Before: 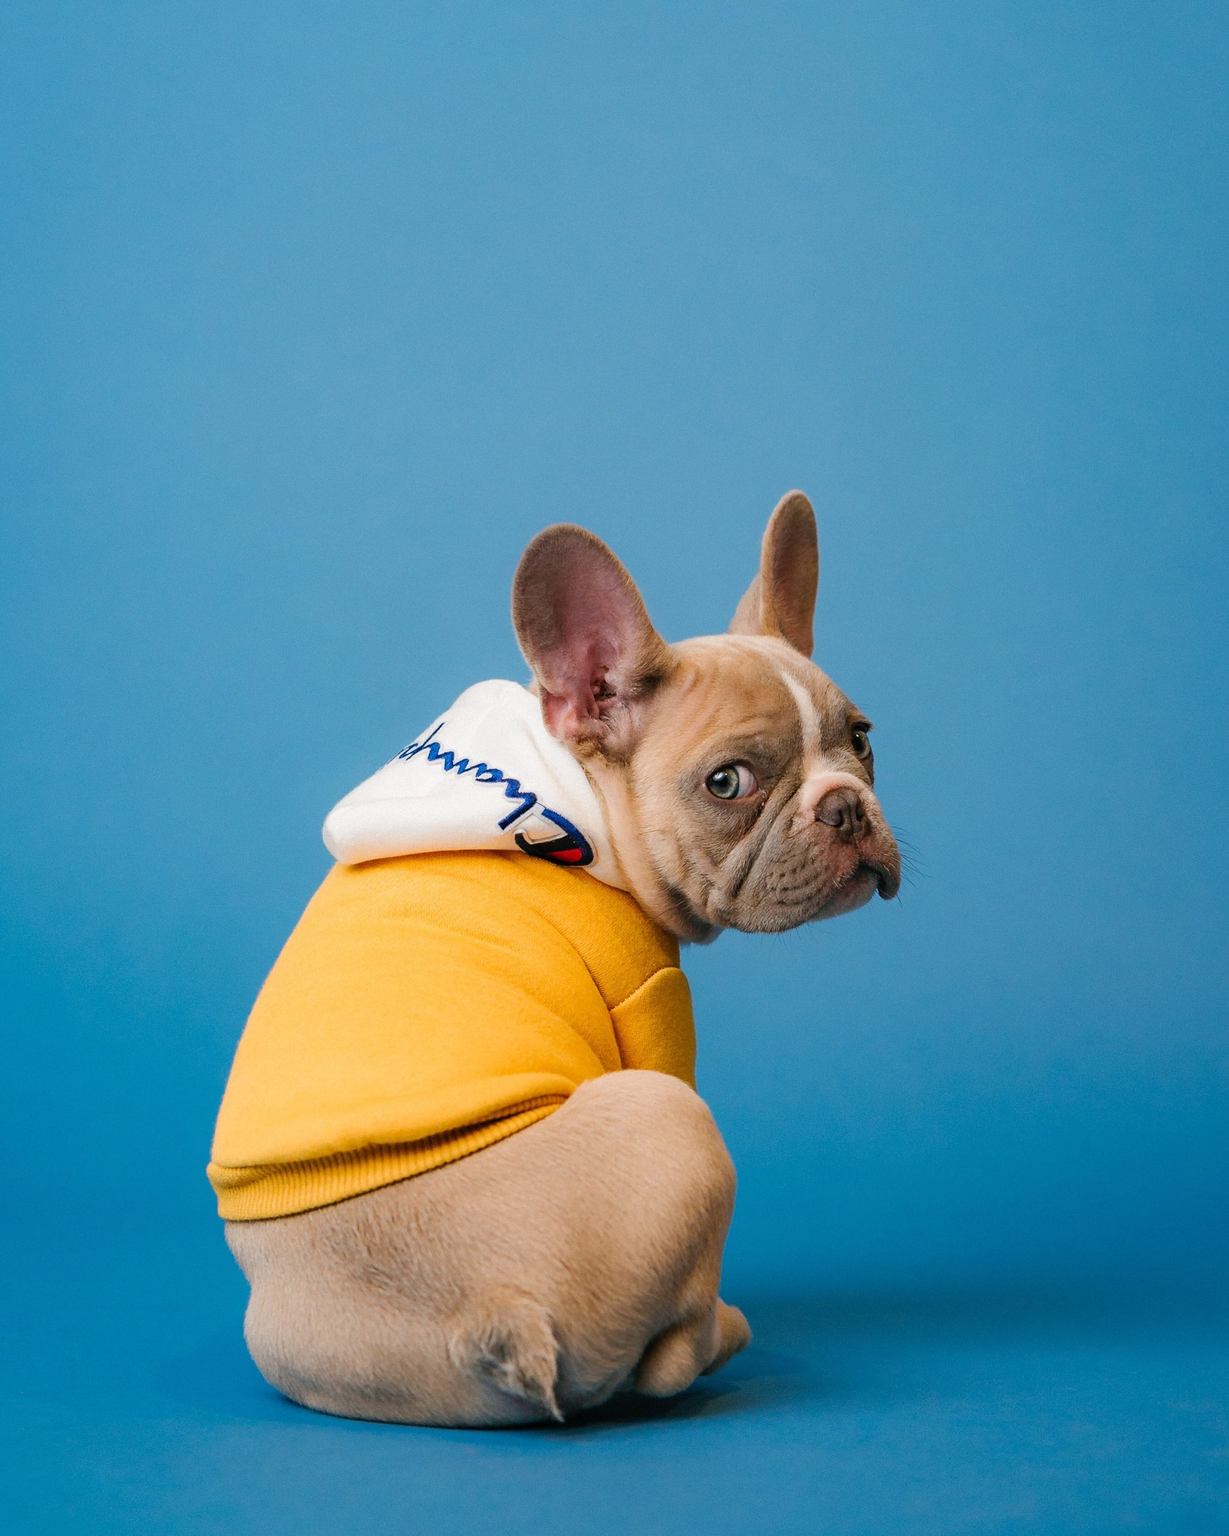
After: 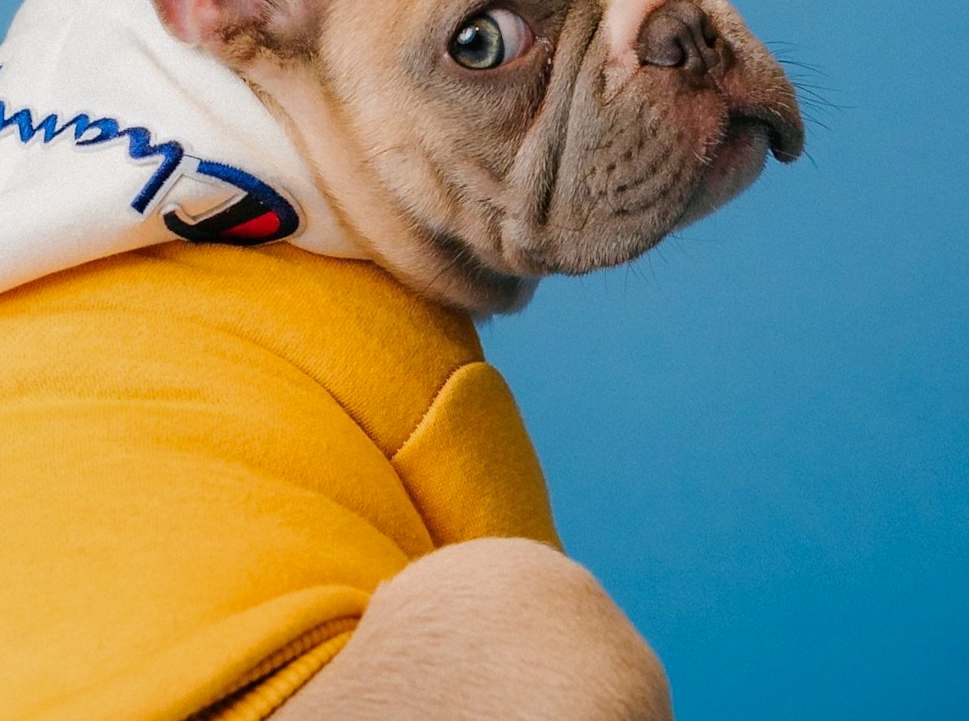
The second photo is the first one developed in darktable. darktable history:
rotate and perspective: rotation -14.8°, crop left 0.1, crop right 0.903, crop top 0.25, crop bottom 0.748
crop: left 35.976%, top 45.819%, right 18.162%, bottom 5.807%
shadows and highlights: shadows -20, white point adjustment -2, highlights -35
